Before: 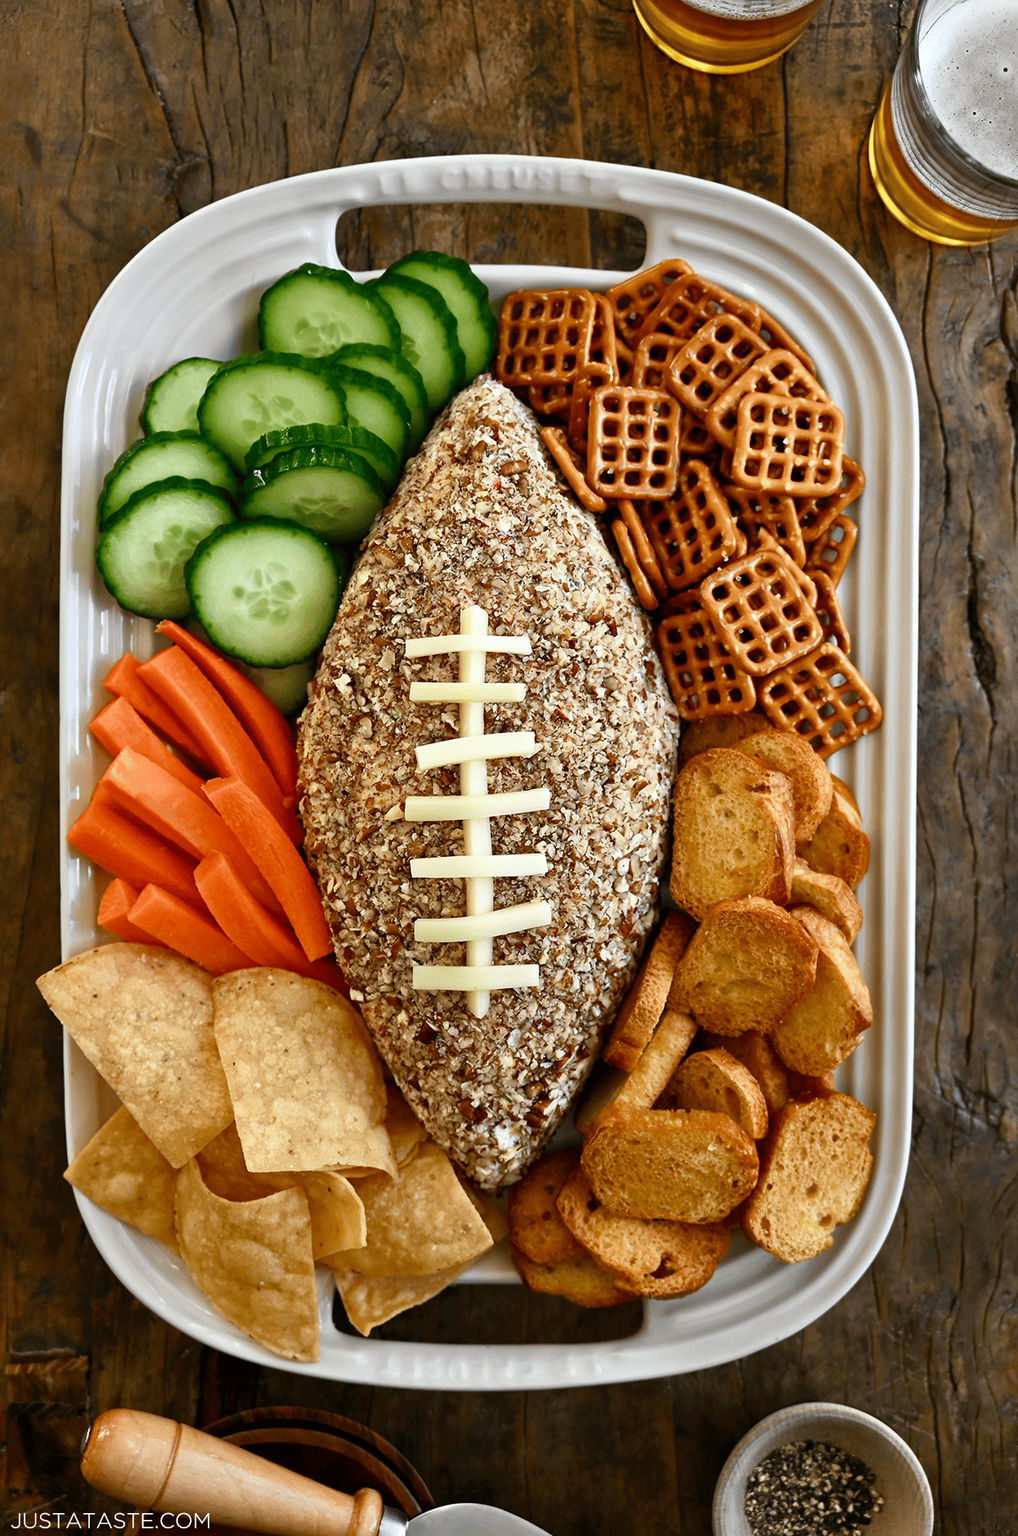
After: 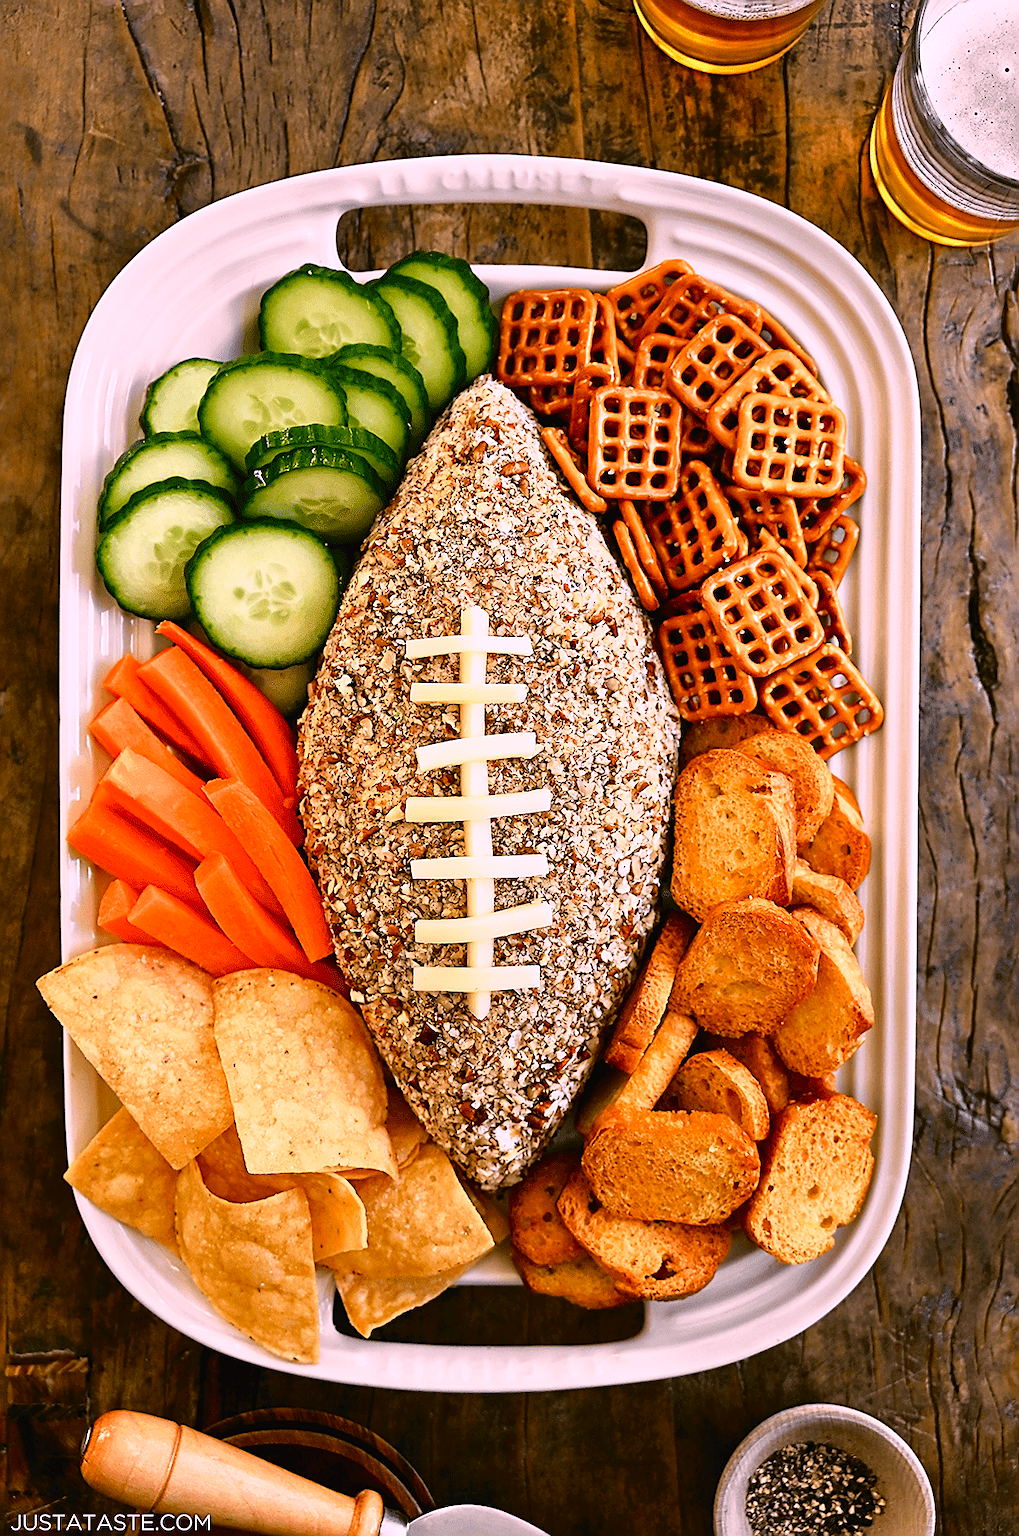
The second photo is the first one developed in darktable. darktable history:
sharpen: radius 1.4, amount 1.25, threshold 0.7
white balance: red 1.188, blue 1.11
tone curve: curves: ch0 [(0, 0.013) (0.129, 0.1) (0.327, 0.382) (0.489, 0.573) (0.66, 0.748) (0.858, 0.926) (1, 0.977)]; ch1 [(0, 0) (0.353, 0.344) (0.45, 0.46) (0.498, 0.498) (0.521, 0.512) (0.563, 0.559) (0.592, 0.585) (0.647, 0.68) (1, 1)]; ch2 [(0, 0) (0.333, 0.346) (0.375, 0.375) (0.427, 0.44) (0.476, 0.492) (0.511, 0.508) (0.528, 0.533) (0.579, 0.61) (0.612, 0.644) (0.66, 0.715) (1, 1)], color space Lab, independent channels, preserve colors none
color balance rgb: saturation formula JzAzBz (2021)
crop: bottom 0.071%
